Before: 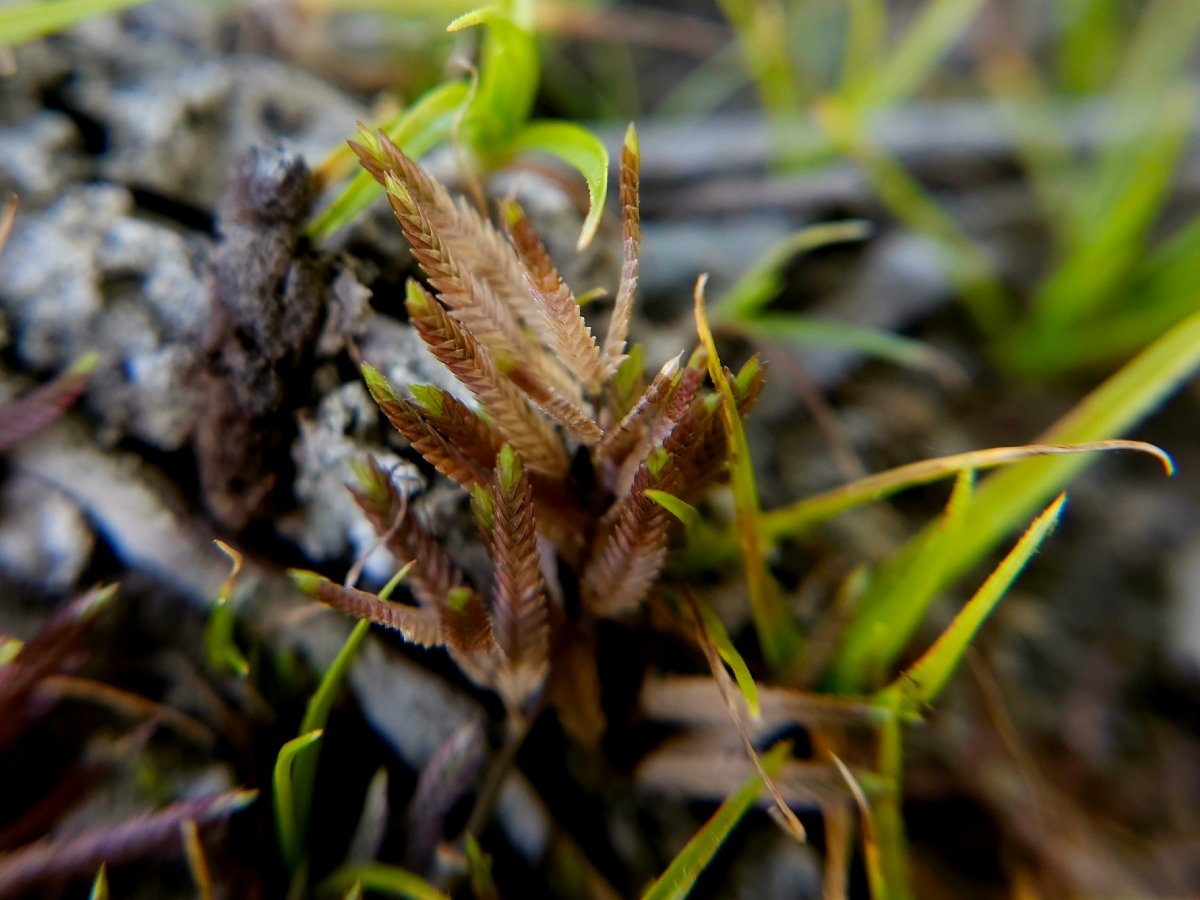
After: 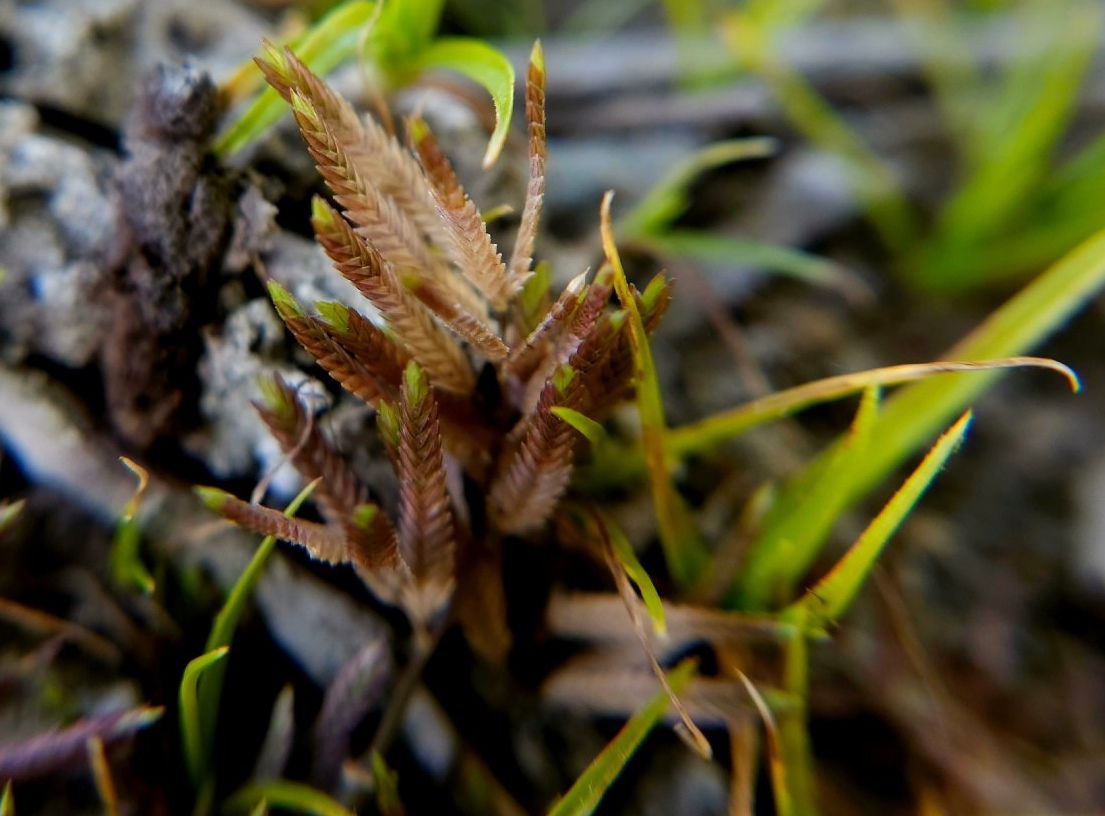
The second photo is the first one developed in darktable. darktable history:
crop and rotate: left 7.867%, top 9.291%
